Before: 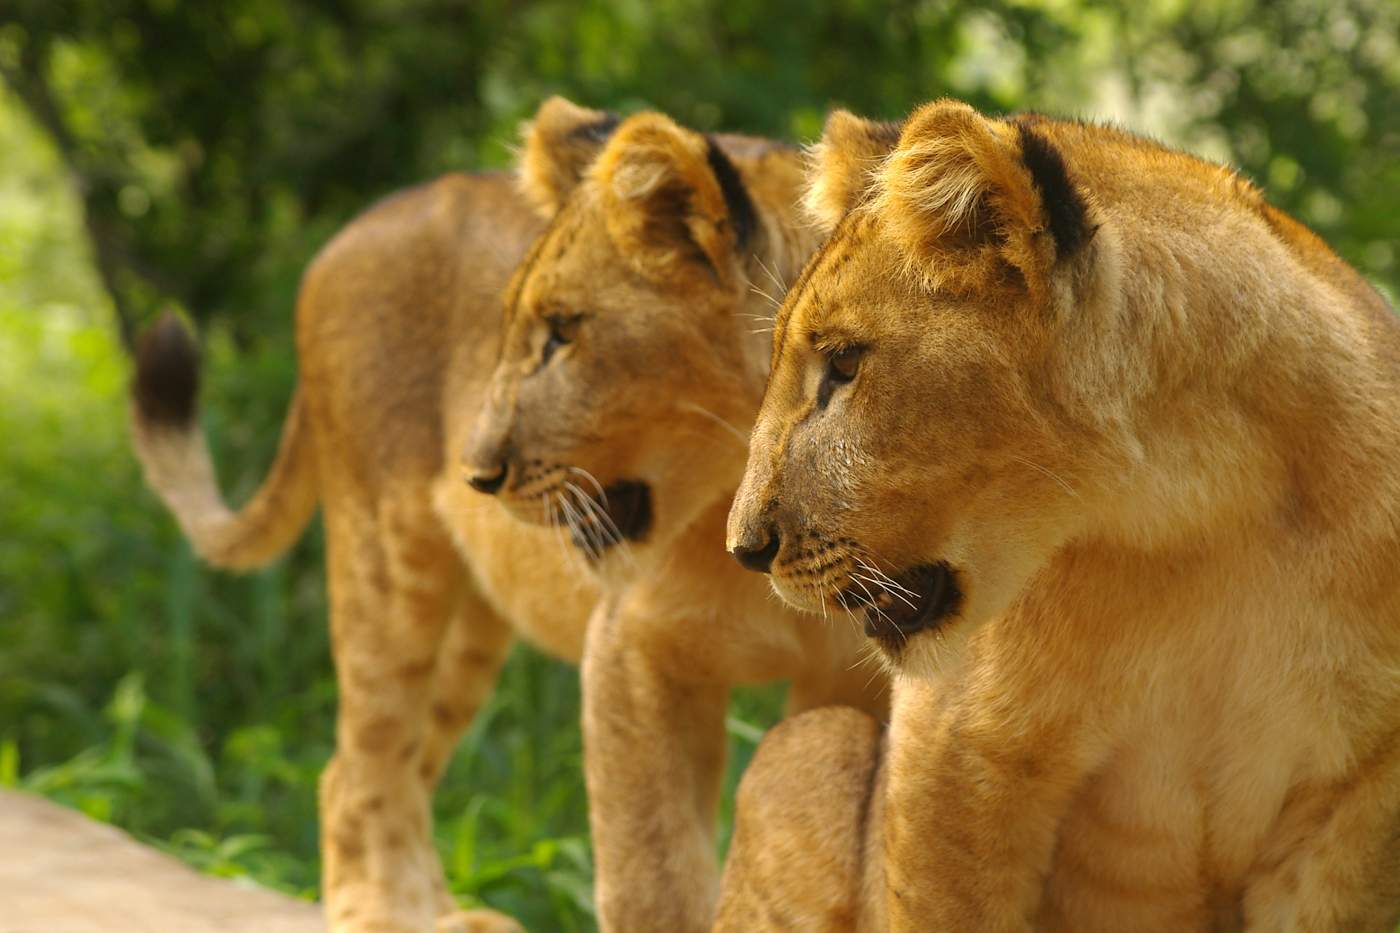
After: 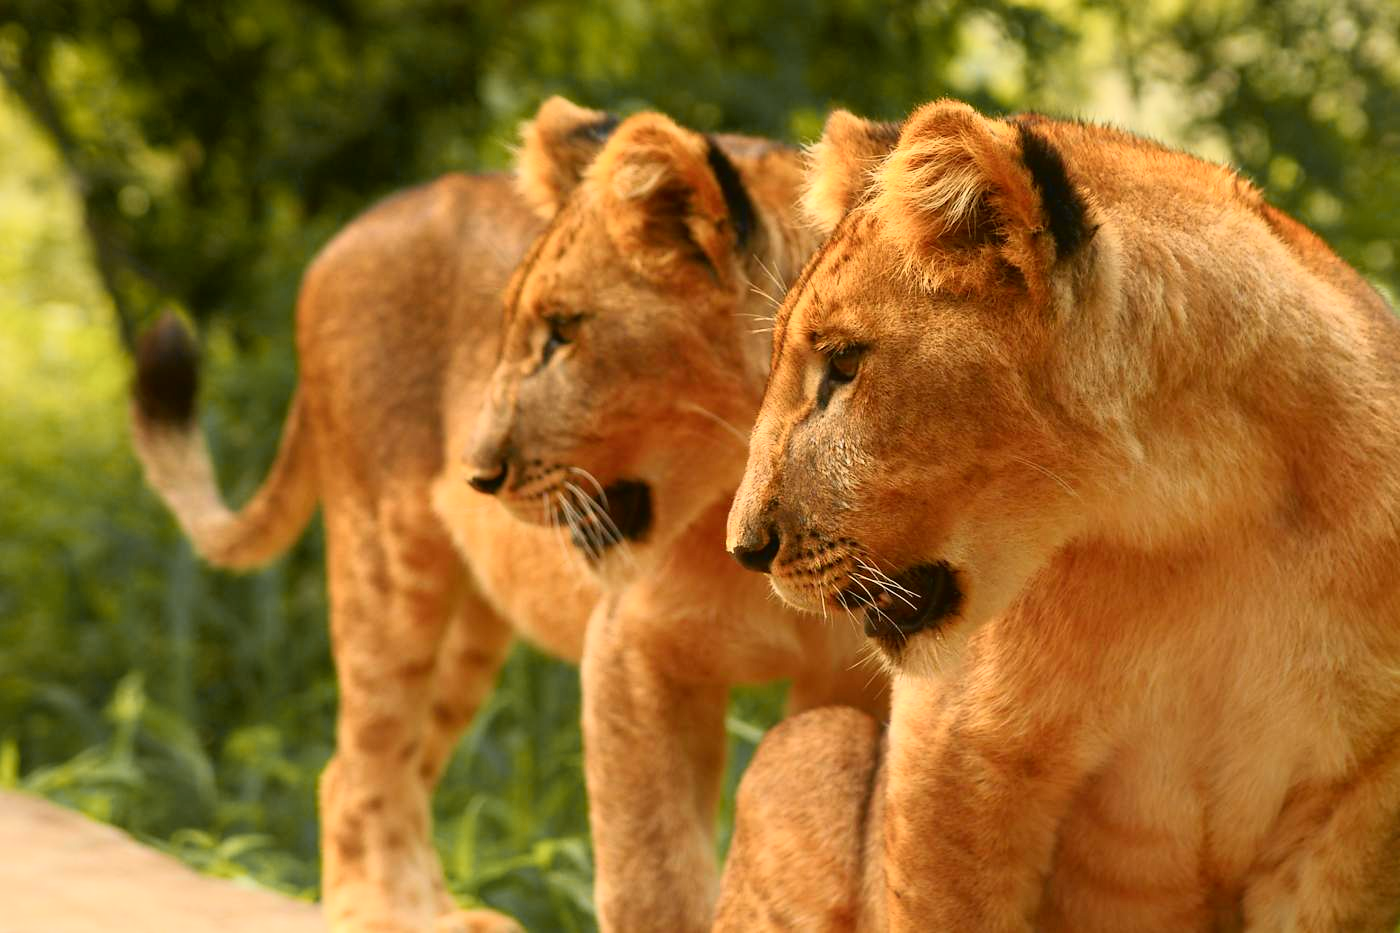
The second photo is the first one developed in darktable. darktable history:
color zones: curves: ch1 [(0.29, 0.492) (0.373, 0.185) (0.509, 0.481)]; ch2 [(0.25, 0.462) (0.749, 0.457)]
tone curve: curves: ch0 [(0, 0.024) (0.031, 0.027) (0.113, 0.069) (0.198, 0.18) (0.304, 0.303) (0.441, 0.462) (0.557, 0.6) (0.711, 0.79) (0.812, 0.878) (0.927, 0.935) (1, 0.963)]; ch1 [(0, 0) (0.222, 0.2) (0.343, 0.325) (0.45, 0.441) (0.502, 0.501) (0.527, 0.534) (0.55, 0.561) (0.632, 0.656) (0.735, 0.754) (1, 1)]; ch2 [(0, 0) (0.249, 0.222) (0.352, 0.348) (0.424, 0.439) (0.476, 0.482) (0.499, 0.501) (0.517, 0.516) (0.532, 0.544) (0.558, 0.585) (0.596, 0.629) (0.726, 0.745) (0.82, 0.796) (0.998, 0.928)], color space Lab, independent channels, preserve colors none
